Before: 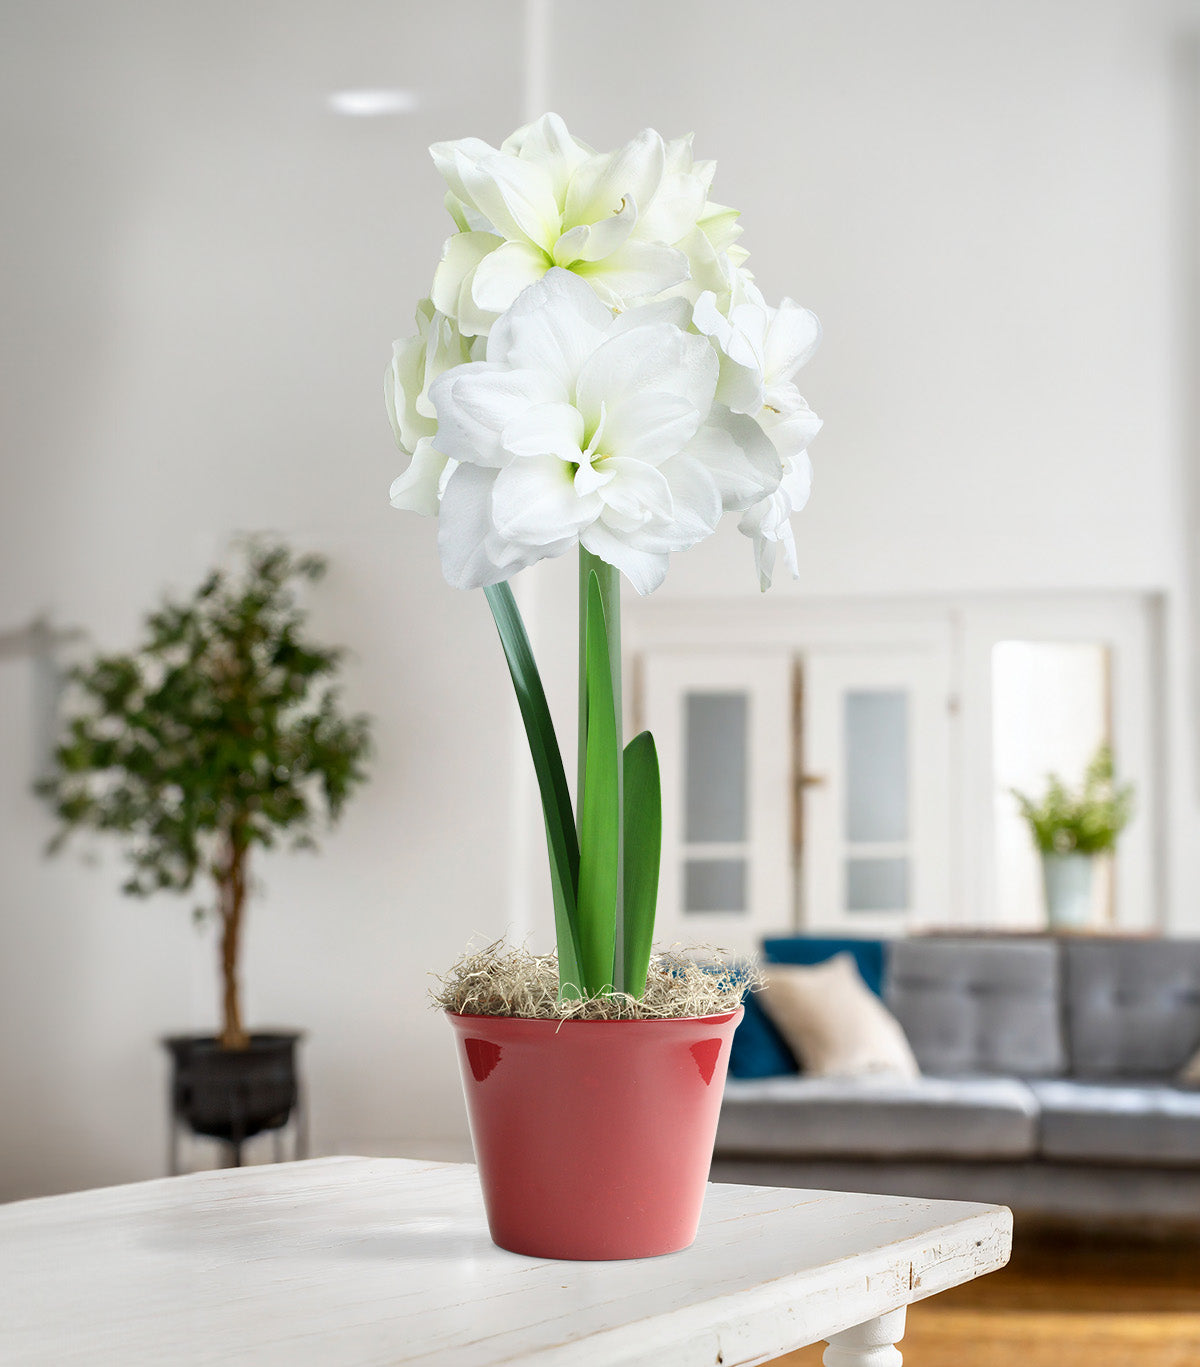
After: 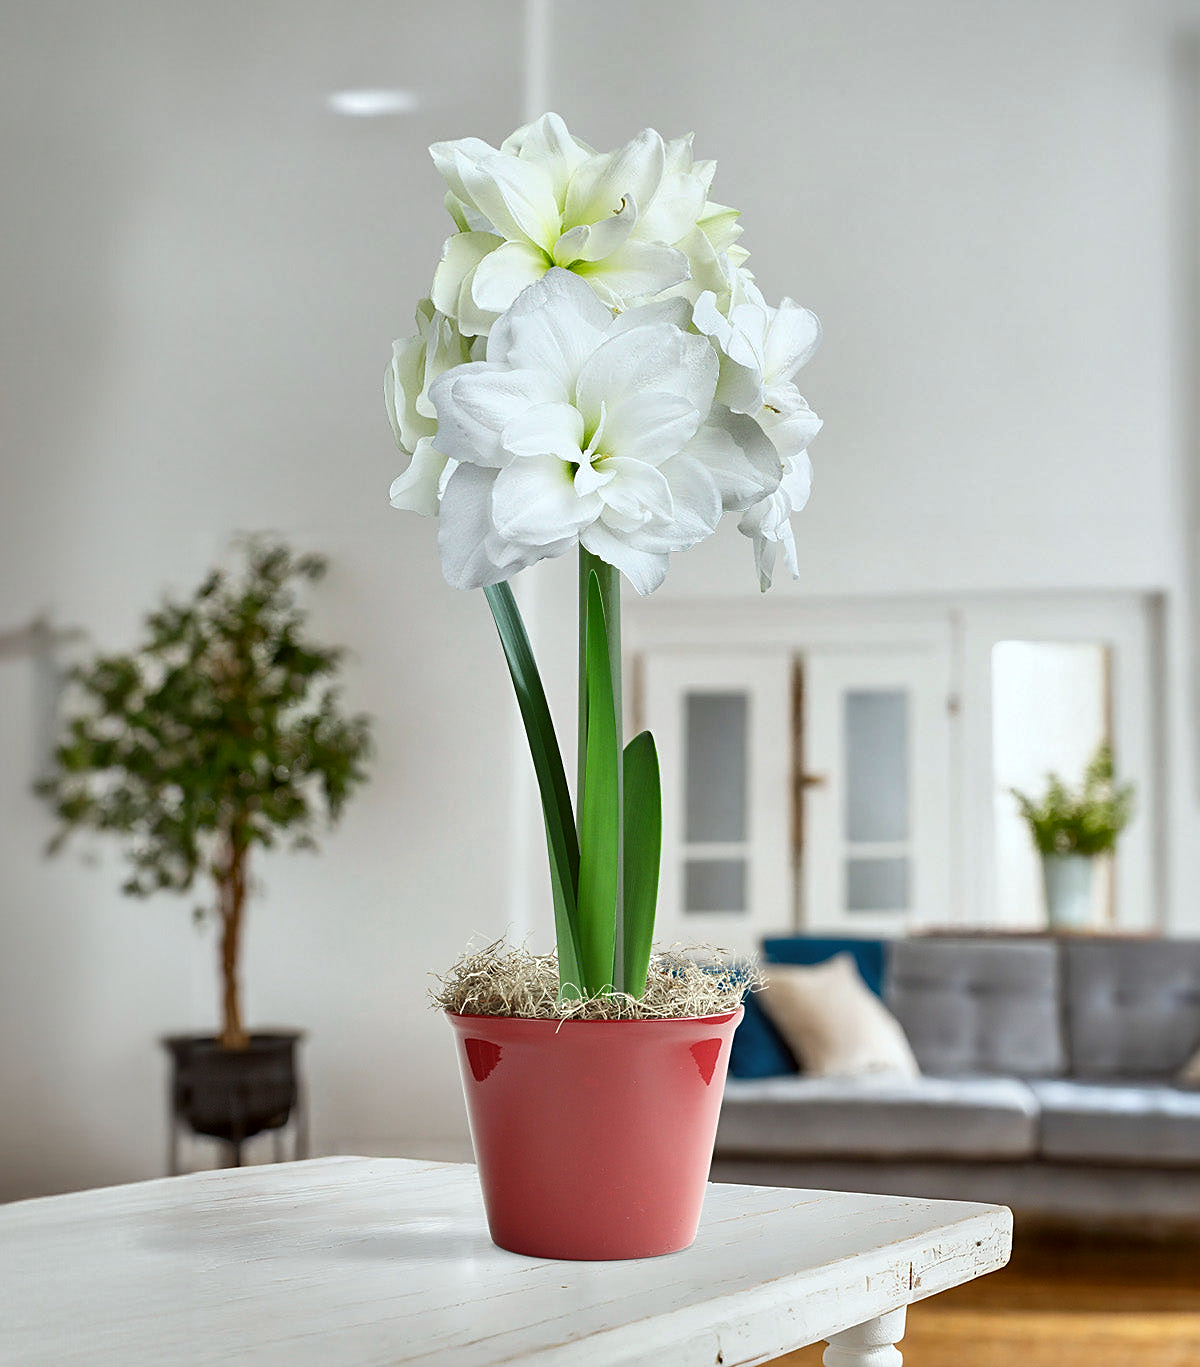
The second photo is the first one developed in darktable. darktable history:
sharpen: on, module defaults
shadows and highlights: highlights color adjustment 45.11%, soften with gaussian
color correction: highlights a* -2.79, highlights b* -1.98, shadows a* 2.11, shadows b* 2.65
